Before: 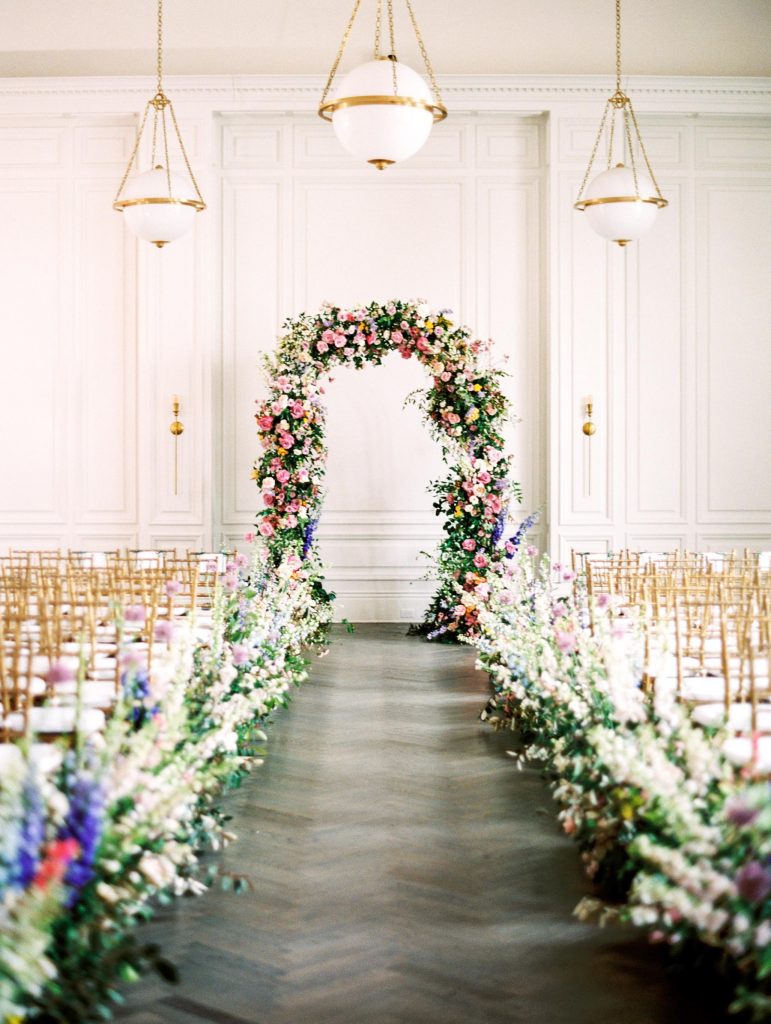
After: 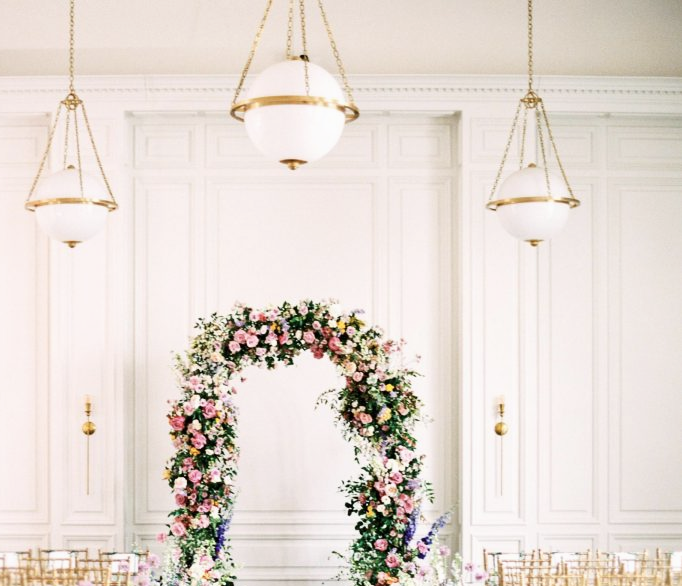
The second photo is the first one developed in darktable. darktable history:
crop and rotate: left 11.461%, bottom 42.68%
exposure: exposure -0.047 EV, compensate highlight preservation false
contrast brightness saturation: contrast 0.114, saturation -0.174
